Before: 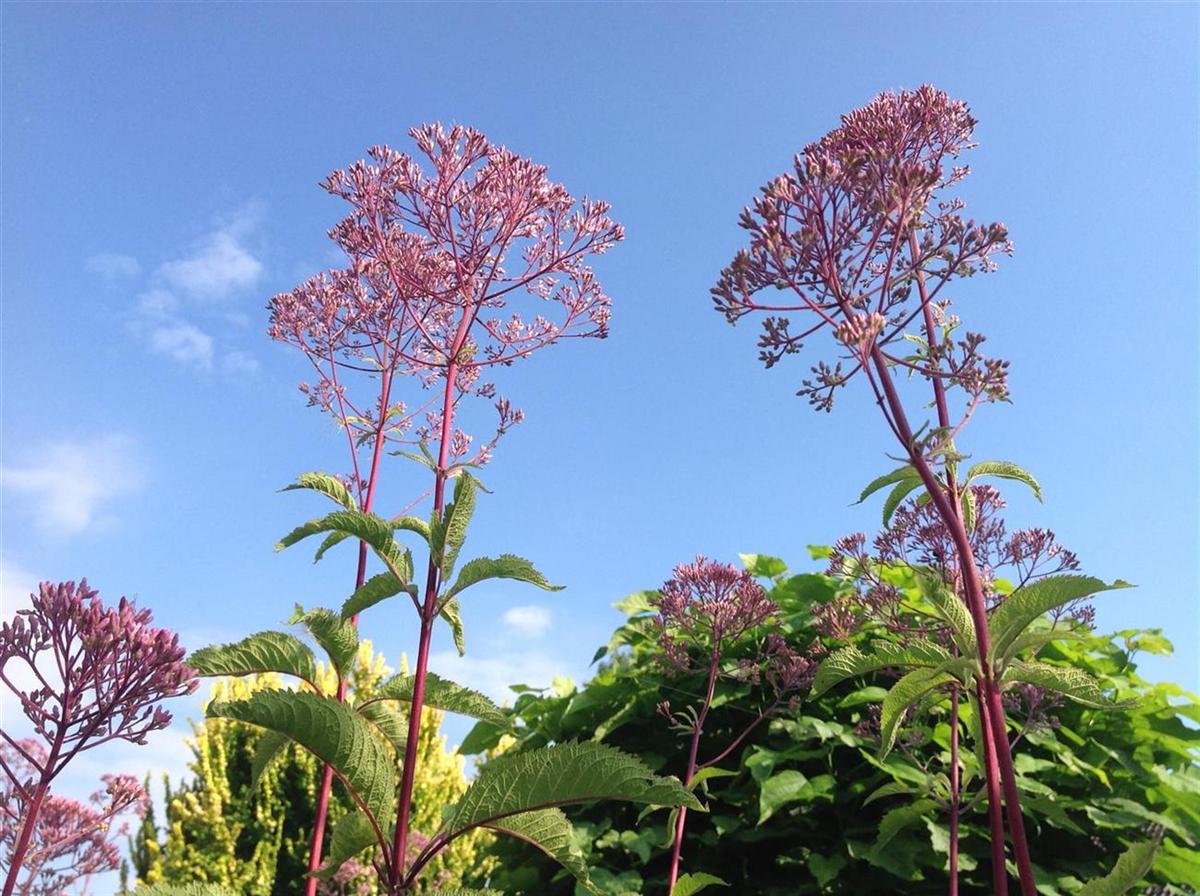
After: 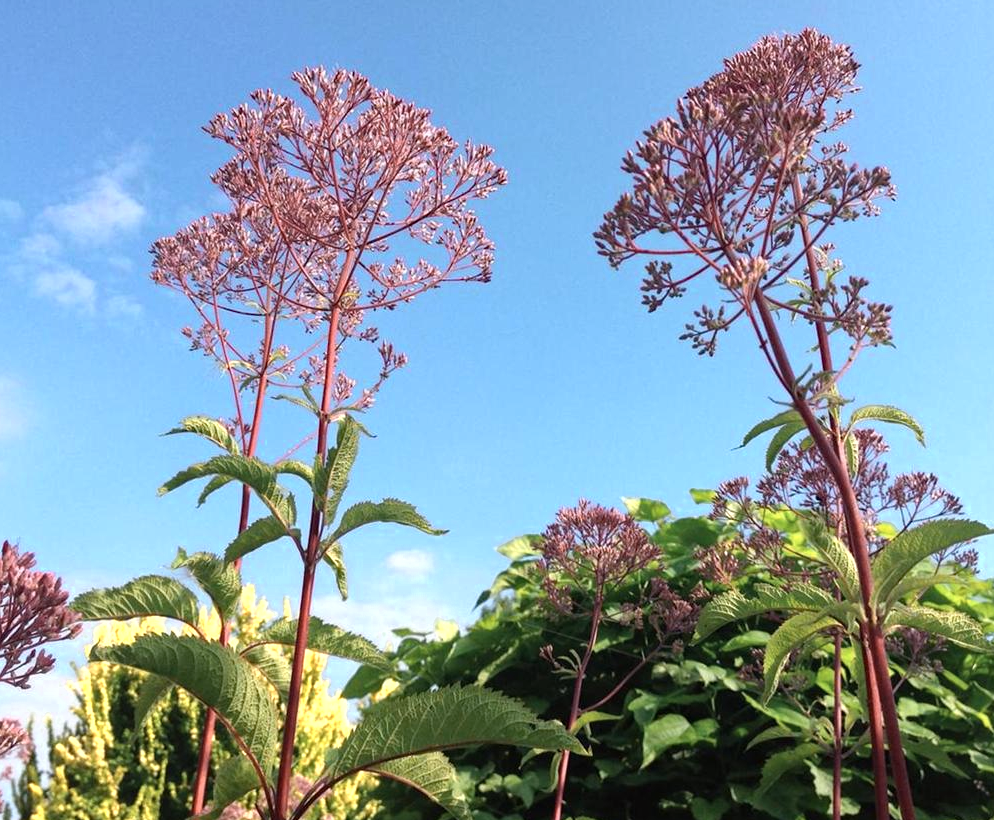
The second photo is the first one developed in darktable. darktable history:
color zones: curves: ch0 [(0.018, 0.548) (0.197, 0.654) (0.425, 0.447) (0.605, 0.658) (0.732, 0.579)]; ch1 [(0.105, 0.531) (0.224, 0.531) (0.386, 0.39) (0.618, 0.456) (0.732, 0.456) (0.956, 0.421)]; ch2 [(0.039, 0.583) (0.215, 0.465) (0.399, 0.544) (0.465, 0.548) (0.614, 0.447) (0.724, 0.43) (0.882, 0.623) (0.956, 0.632)]
crop: left 9.807%, top 6.259%, right 7.334%, bottom 2.177%
haze removal: compatibility mode true, adaptive false
